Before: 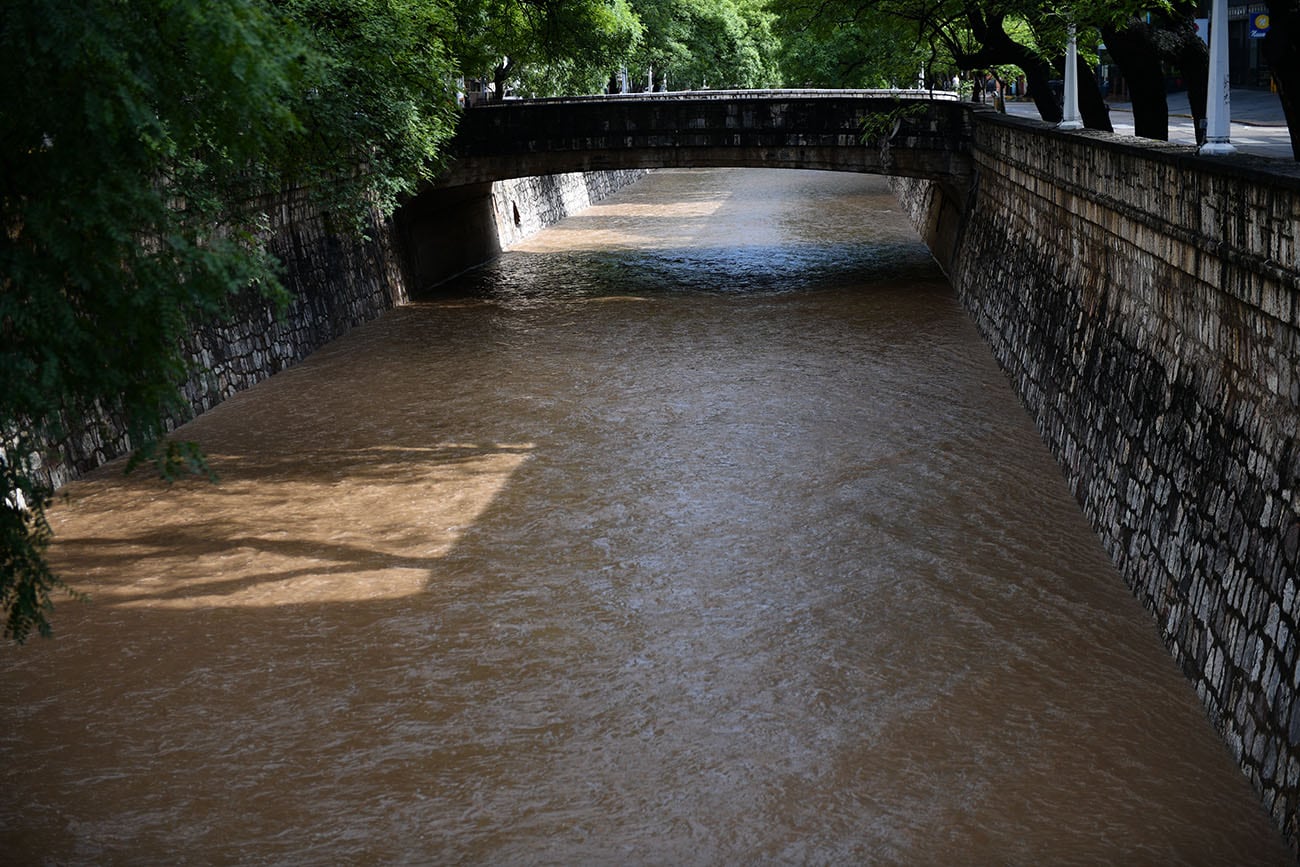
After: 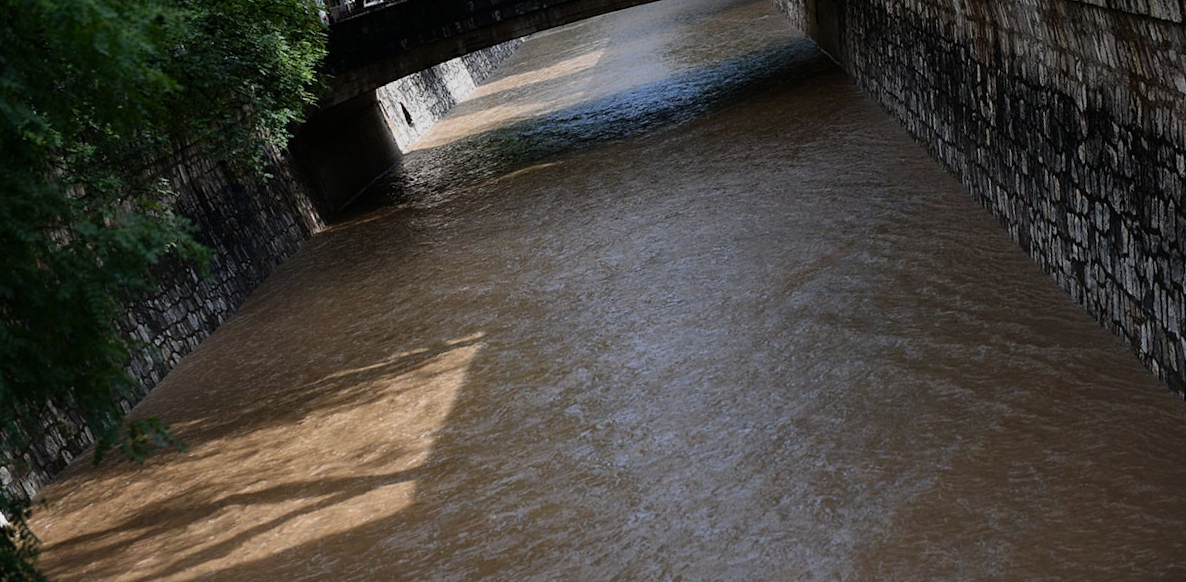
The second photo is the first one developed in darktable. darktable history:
graduated density: on, module defaults
rotate and perspective: rotation -14.8°, crop left 0.1, crop right 0.903, crop top 0.25, crop bottom 0.748
tone equalizer: on, module defaults
